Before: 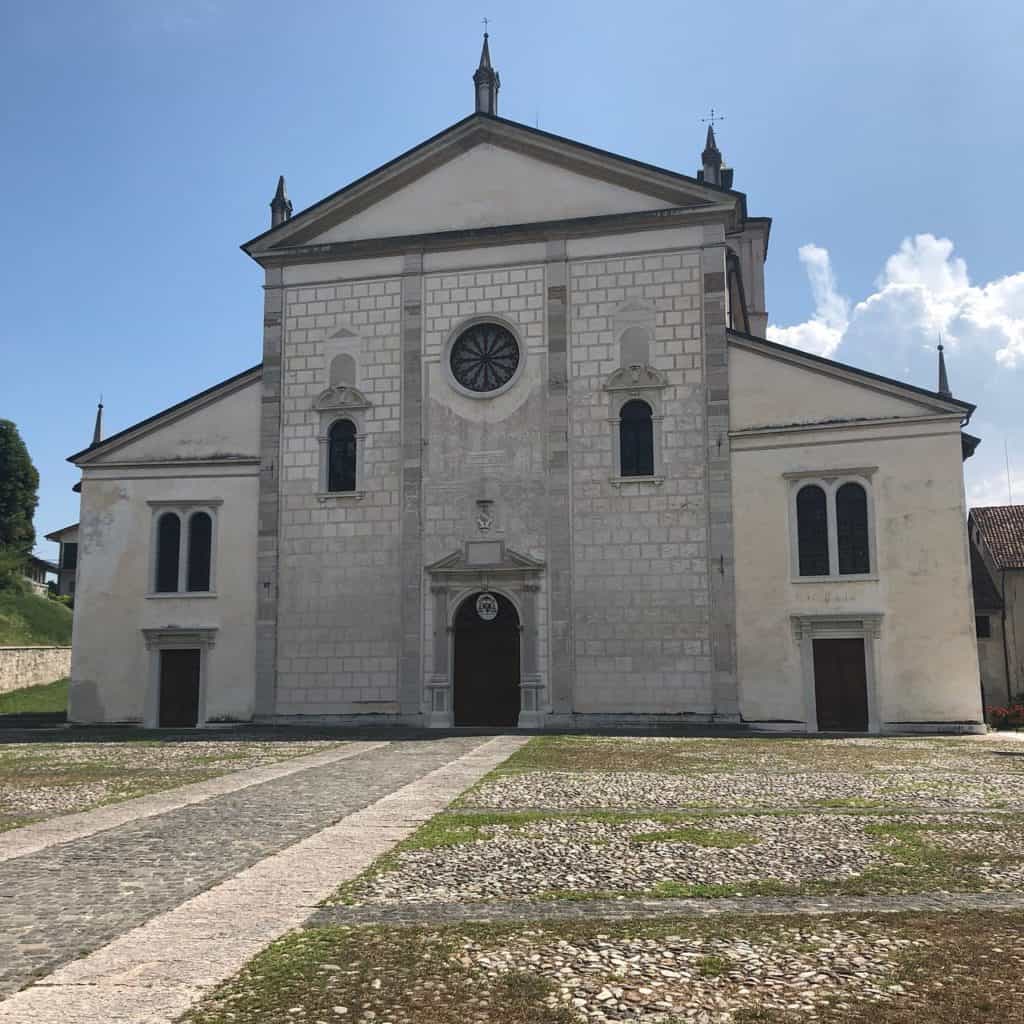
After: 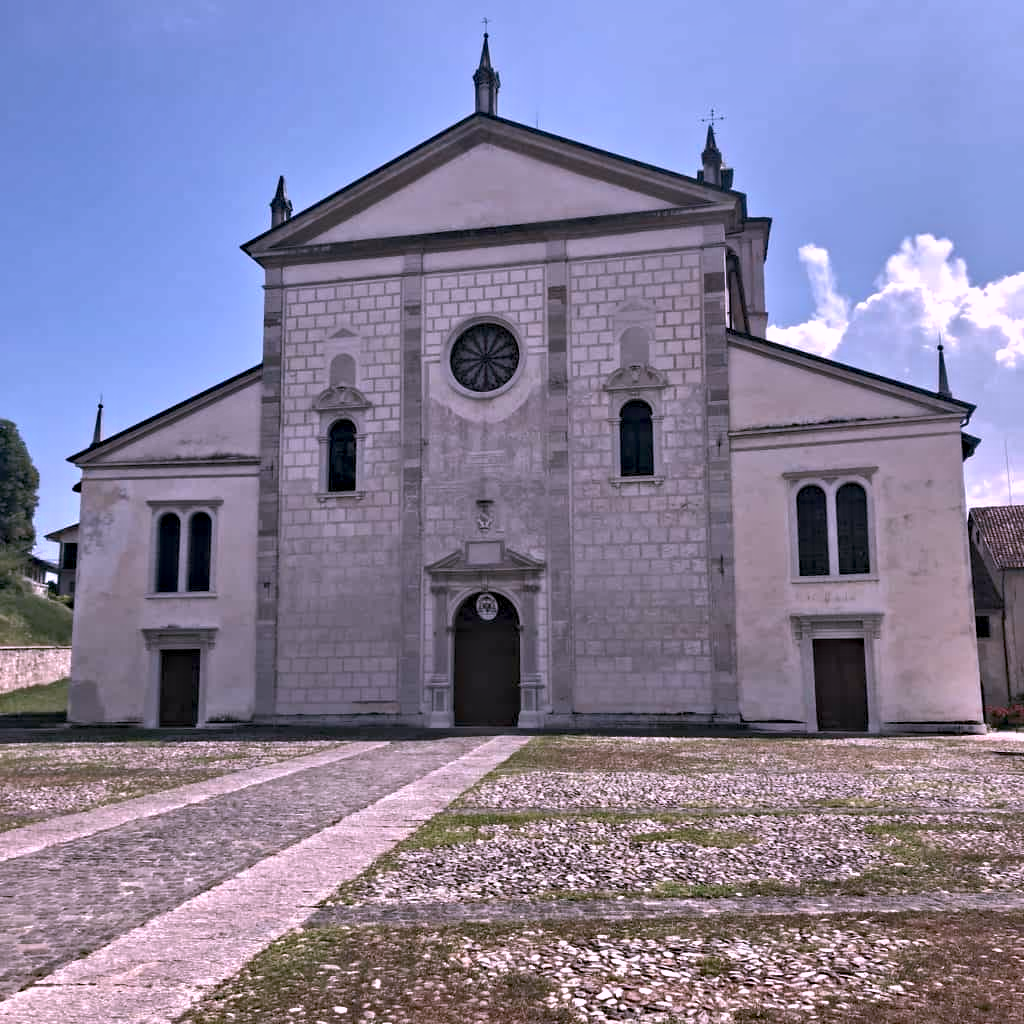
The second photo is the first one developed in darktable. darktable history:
contrast equalizer: octaves 7, y [[0.511, 0.558, 0.631, 0.632, 0.559, 0.512], [0.5 ×6], [0.5 ×6], [0 ×6], [0 ×6]]
shadows and highlights: on, module defaults
color correction: highlights a* 15.38, highlights b* -20.84
